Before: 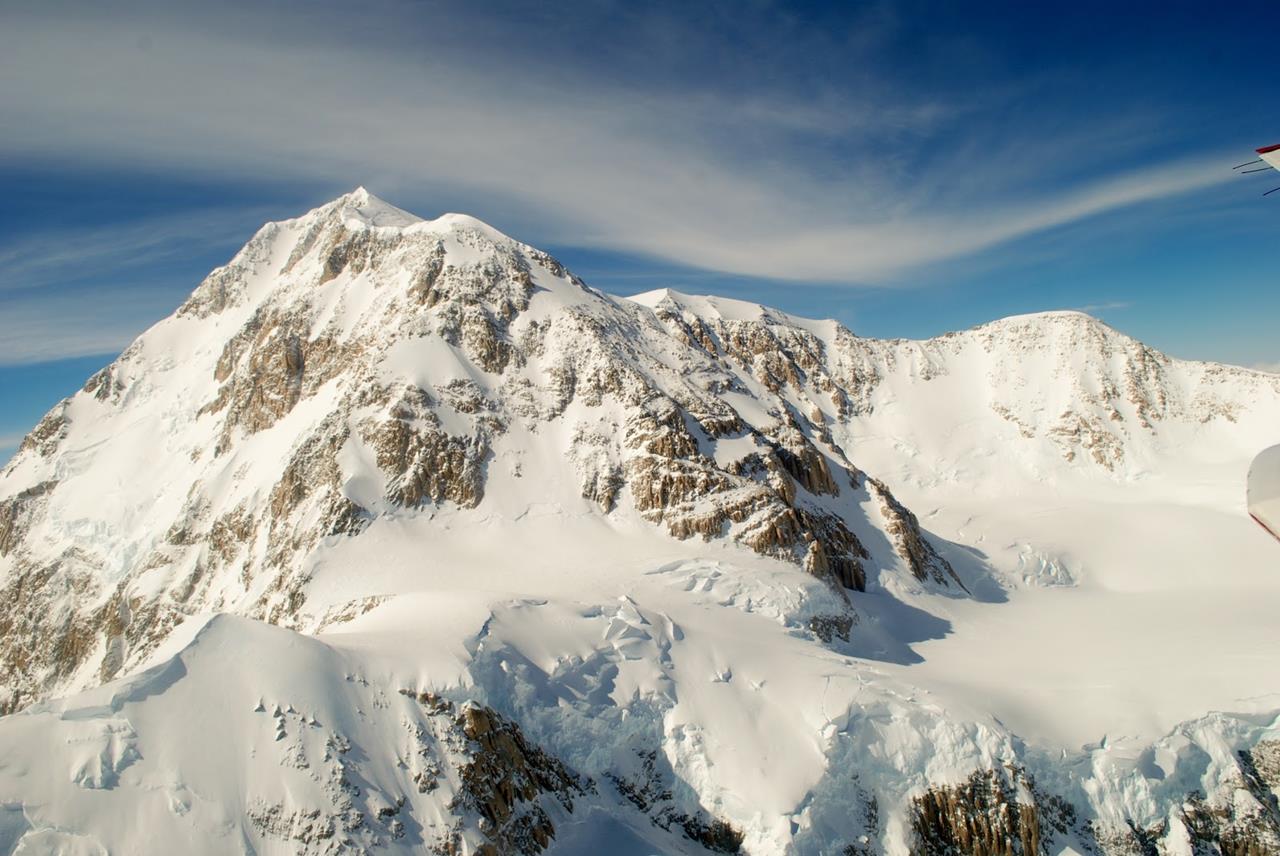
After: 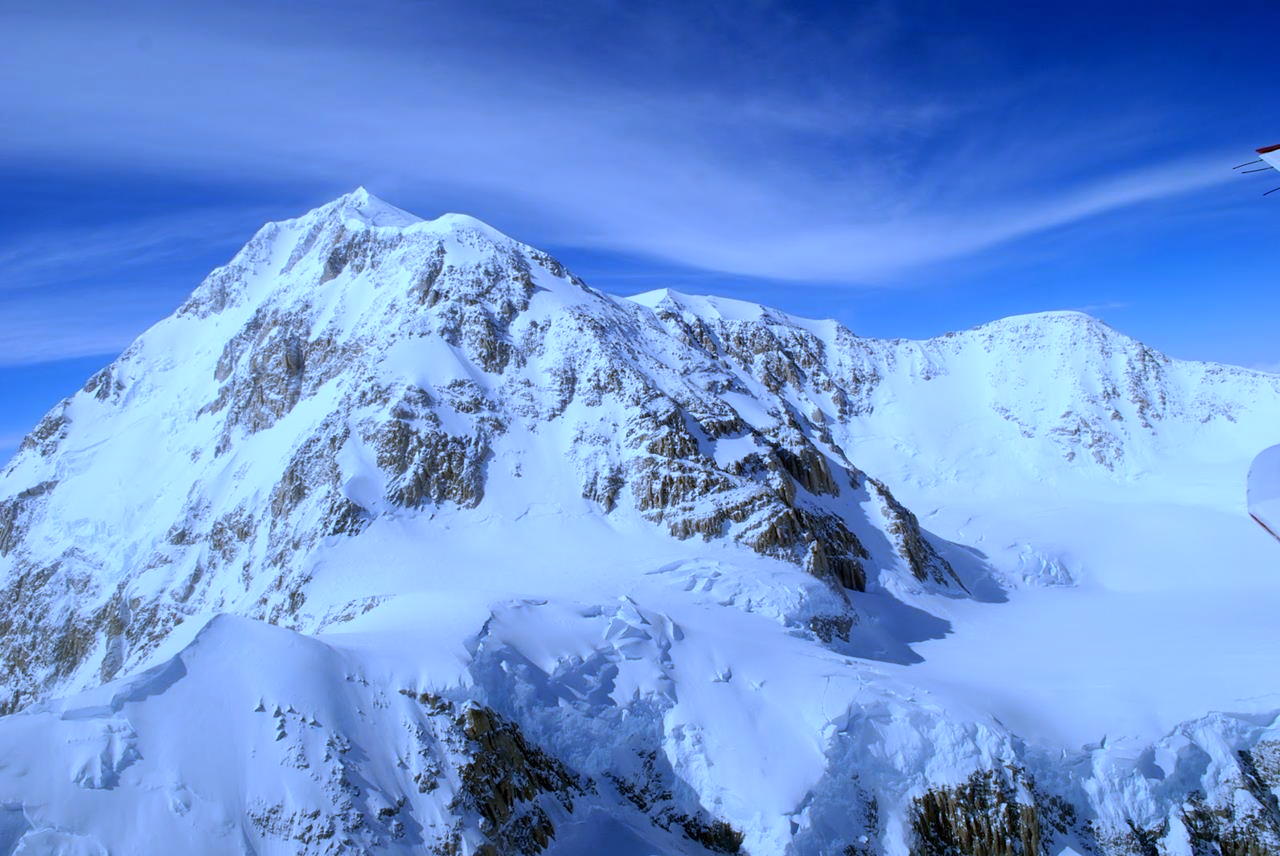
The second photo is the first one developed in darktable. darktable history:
white balance: red 0.766, blue 1.537
graduated density: rotation -180°, offset 24.95
